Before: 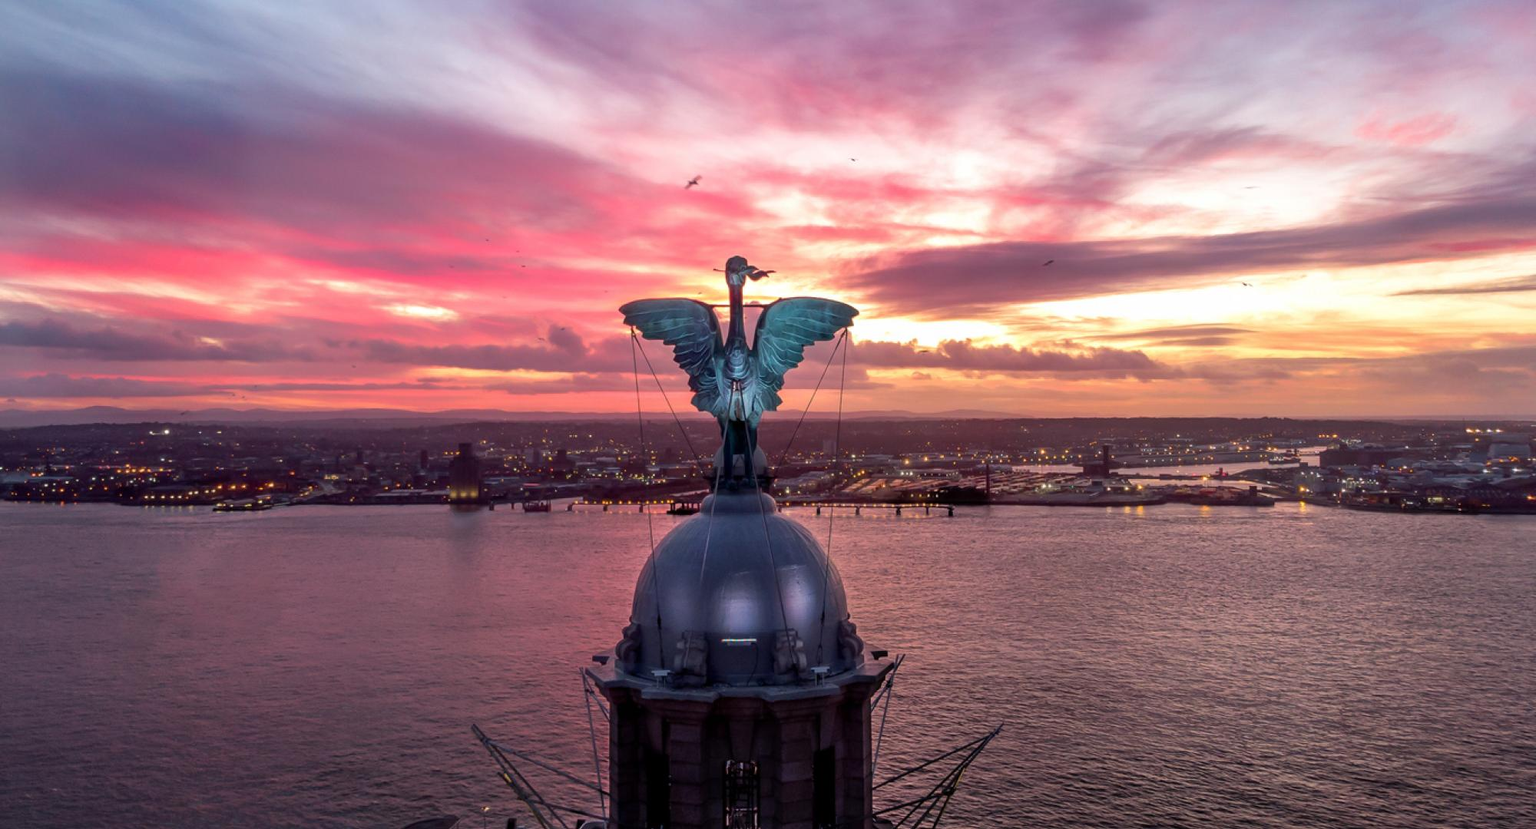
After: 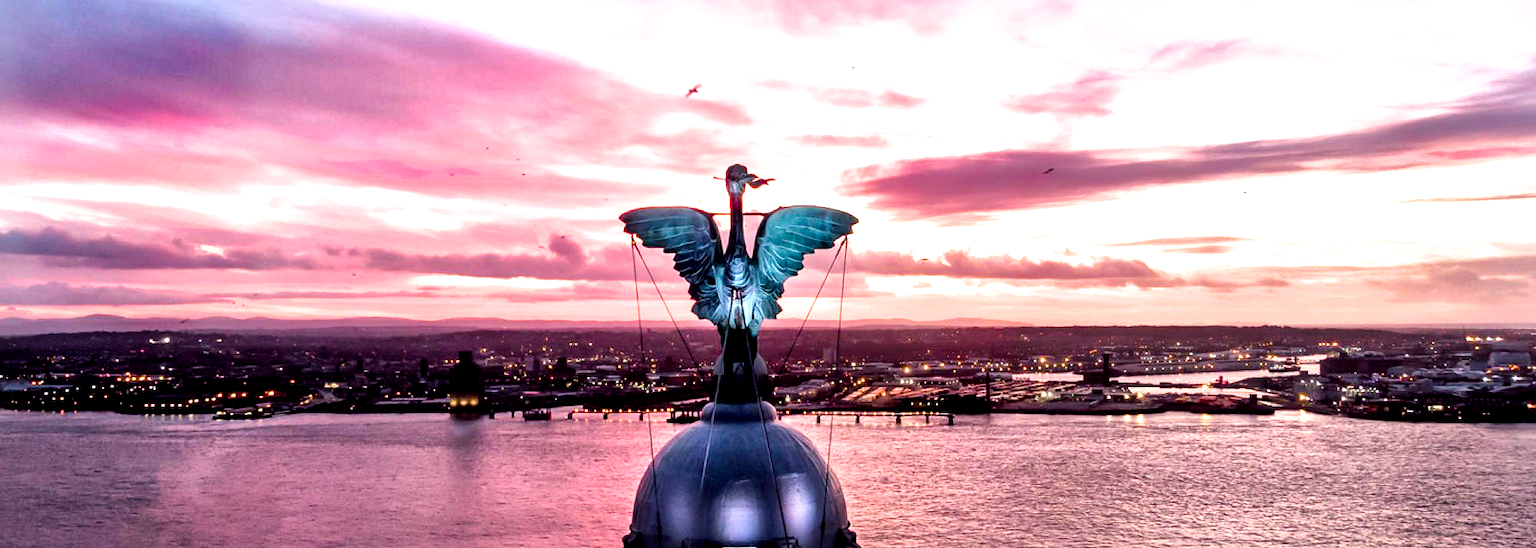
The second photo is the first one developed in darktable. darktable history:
exposure: black level correction 0.001, exposure 0.498 EV, compensate highlight preservation false
shadows and highlights: shadows 10.41, white point adjustment 0.84, highlights -39.76
crop: top 11.13%, bottom 22.695%
local contrast: mode bilateral grid, contrast 20, coarseness 50, detail 171%, midtone range 0.2
contrast brightness saturation: contrast 0.2, brightness 0.152, saturation 0.137
color balance rgb: global offset › luminance -0.846%, perceptual saturation grading › global saturation -0.032%, perceptual saturation grading › highlights -29.51%, perceptual saturation grading › mid-tones 29.647%, perceptual saturation grading › shadows 59.306%, perceptual brilliance grading › global brilliance 2.587%, perceptual brilliance grading › highlights -3.202%, perceptual brilliance grading › shadows 2.562%
filmic rgb: black relative exposure -8.27 EV, white relative exposure 2.22 EV, hardness 7.08, latitude 86.7%, contrast 1.692, highlights saturation mix -4.23%, shadows ↔ highlights balance -3.04%
